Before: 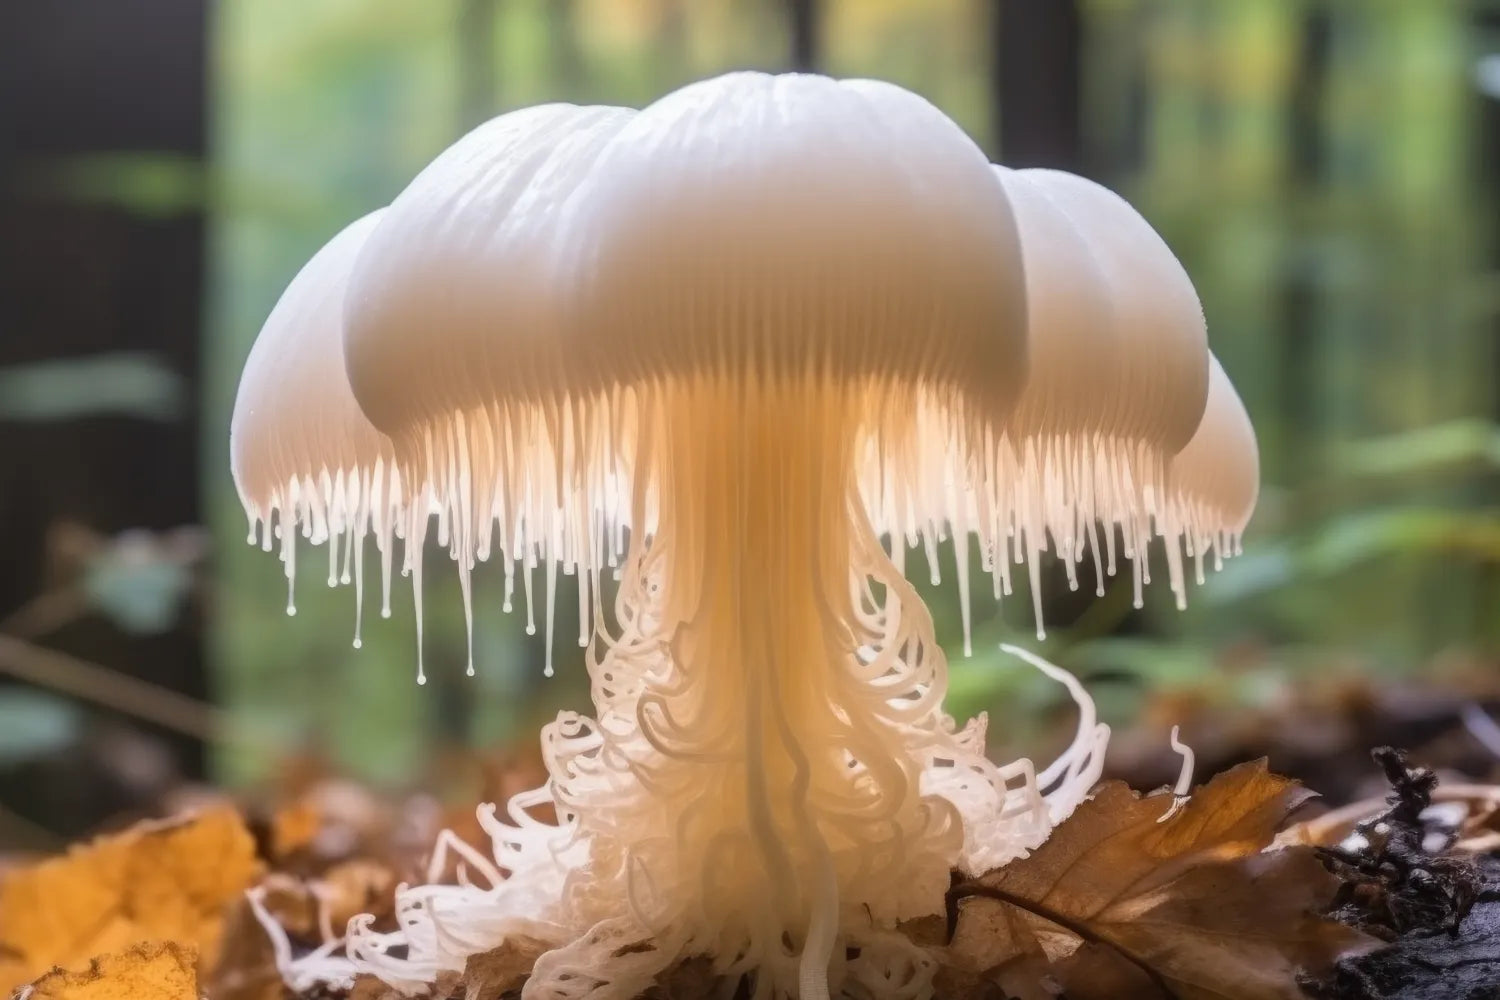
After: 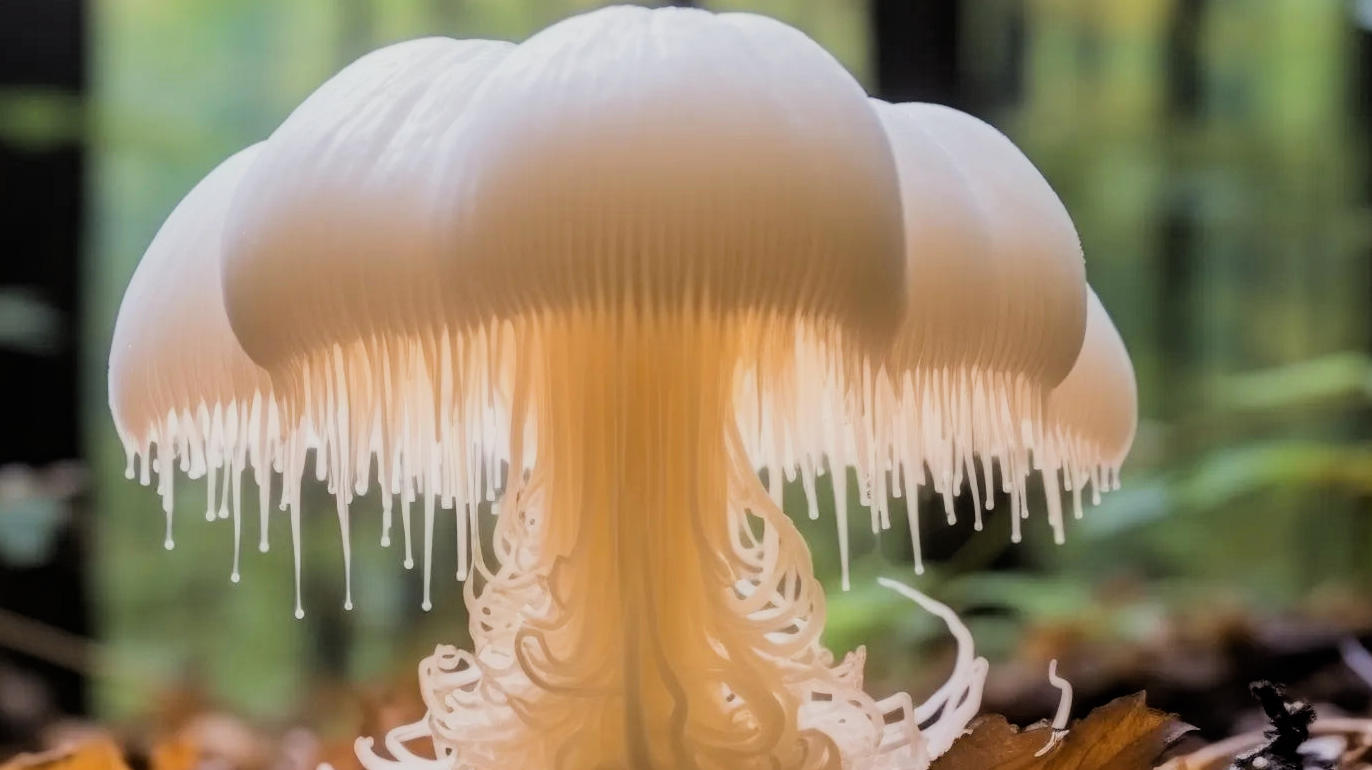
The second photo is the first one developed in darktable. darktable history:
haze removal: compatibility mode true, adaptive false
filmic rgb: black relative exposure -5 EV, hardness 2.88, contrast 1.3, highlights saturation mix -30%
crop: left 8.155%, top 6.611%, bottom 15.385%
contrast equalizer: octaves 7, y [[0.6 ×6], [0.55 ×6], [0 ×6], [0 ×6], [0 ×6]], mix -0.3
